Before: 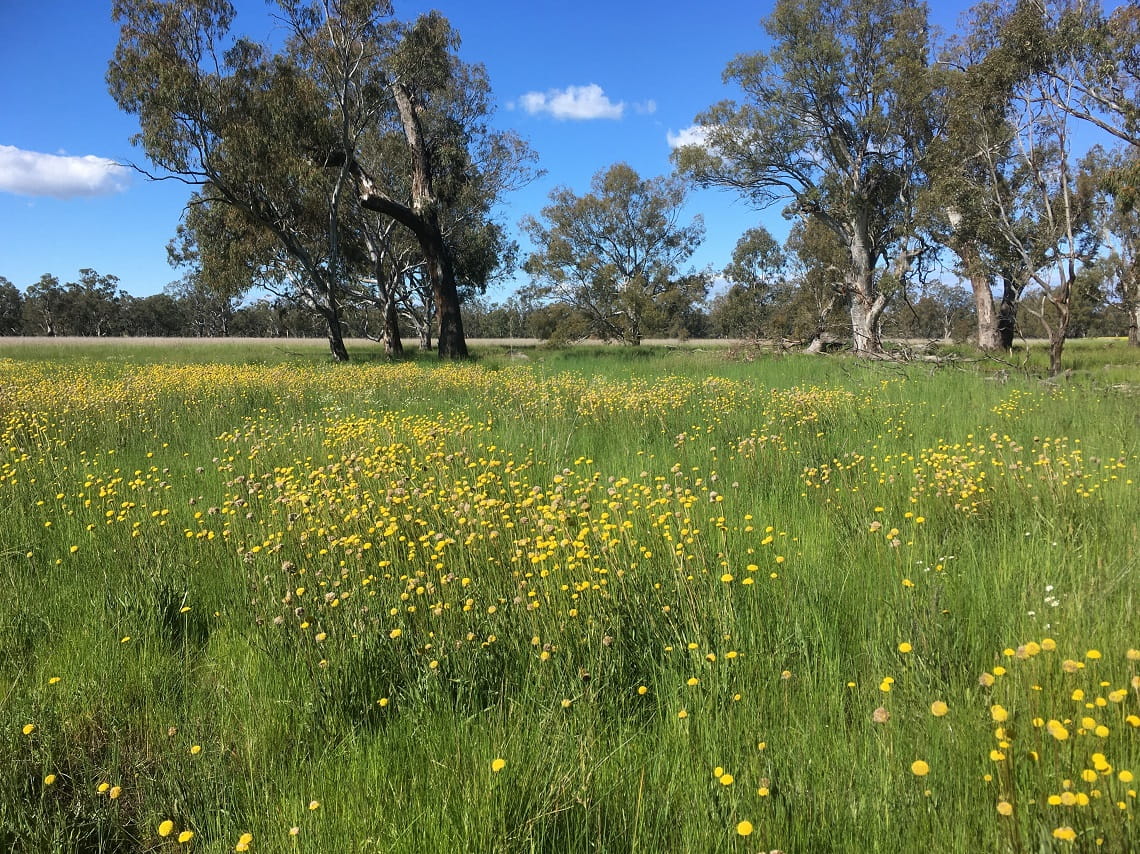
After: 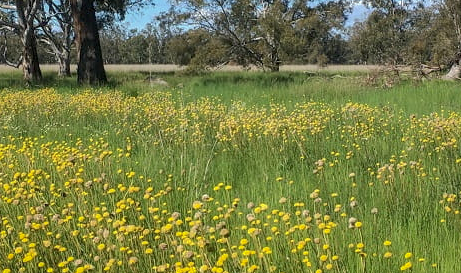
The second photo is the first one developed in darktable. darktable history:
shadows and highlights: shadows 40, highlights -60
crop: left 31.751%, top 32.172%, right 27.8%, bottom 35.83%
local contrast: on, module defaults
